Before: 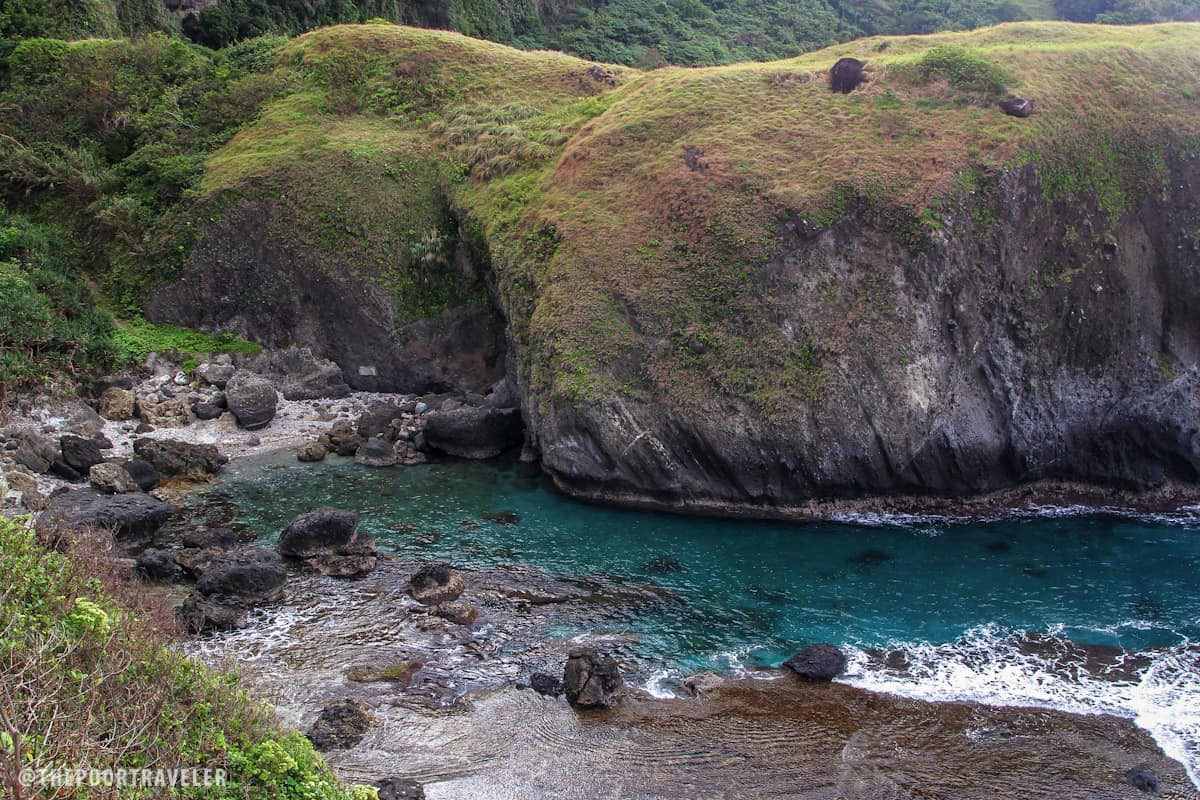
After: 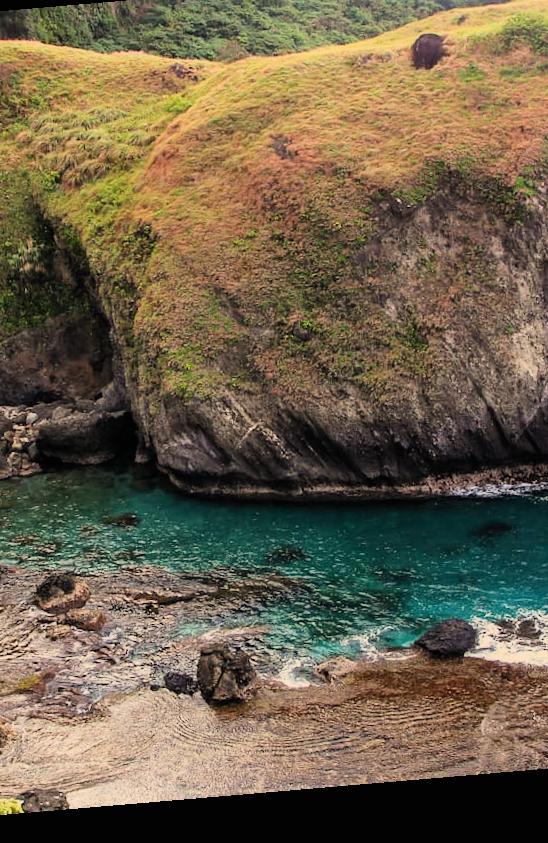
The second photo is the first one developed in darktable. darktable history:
crop: left 33.452%, top 6.025%, right 23.155%
filmic rgb: black relative exposure -7.65 EV, white relative exposure 4.56 EV, hardness 3.61
contrast brightness saturation: contrast 0.2, brightness 0.16, saturation 0.22
white balance: red 1.123, blue 0.83
rotate and perspective: rotation -4.86°, automatic cropping off
